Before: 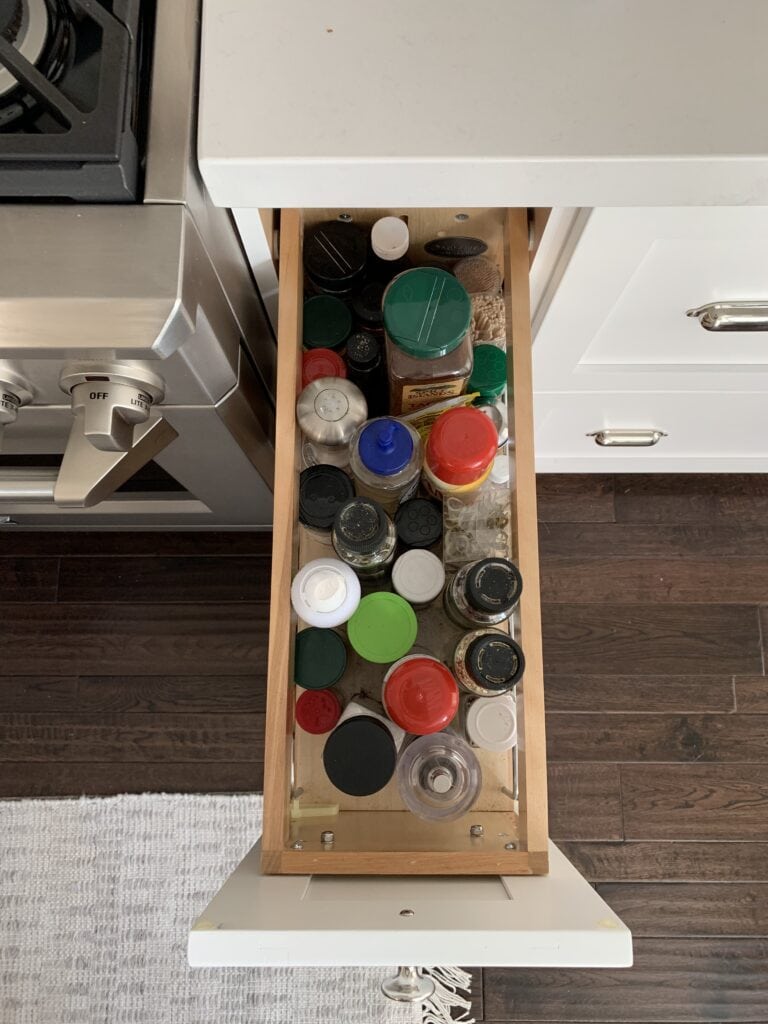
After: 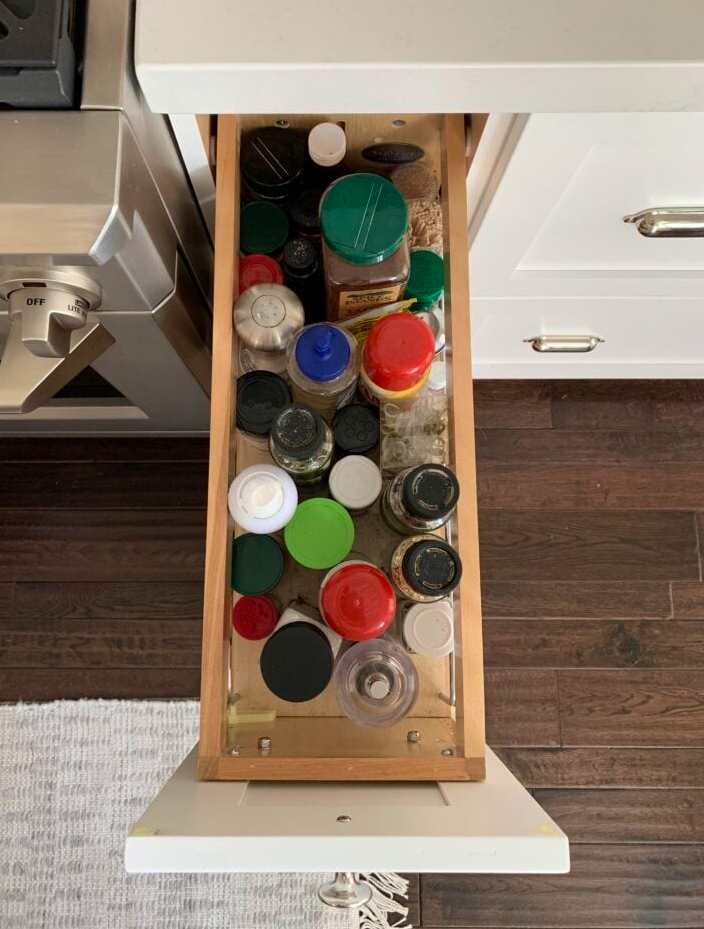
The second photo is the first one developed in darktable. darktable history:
velvia: on, module defaults
crop and rotate: left 8.262%, top 9.226%
